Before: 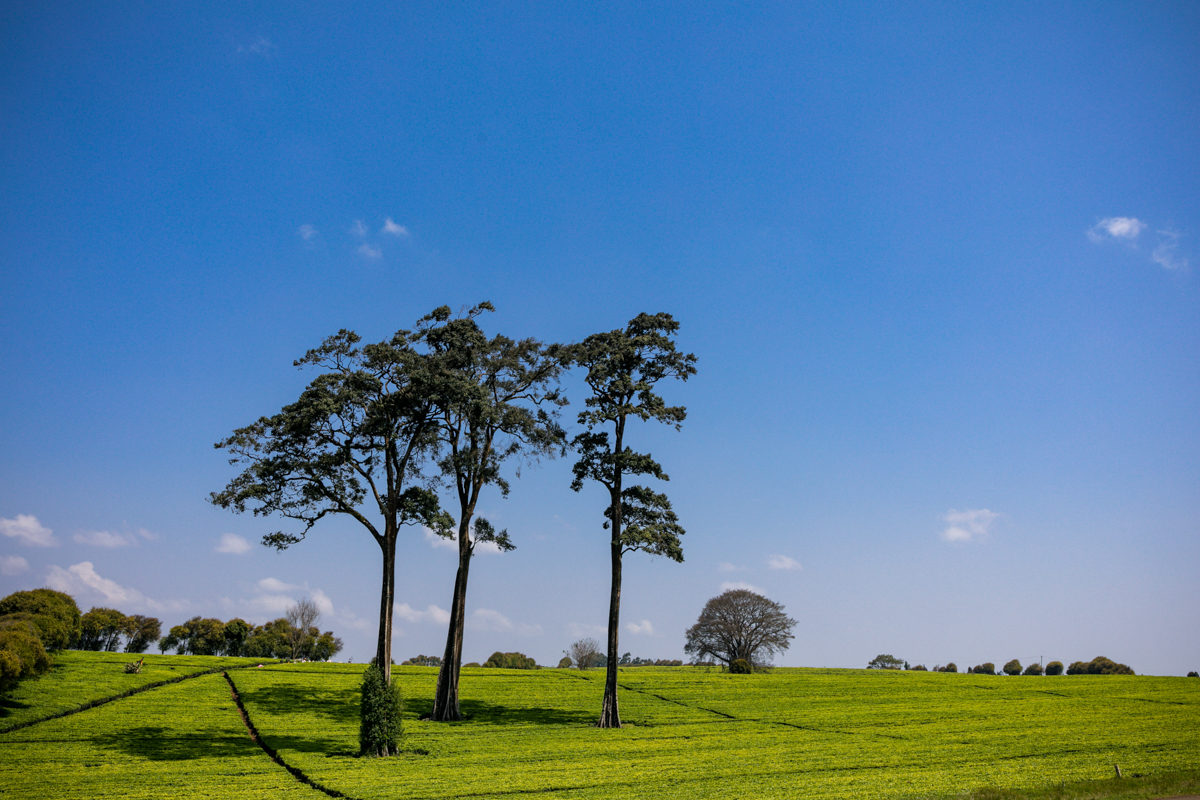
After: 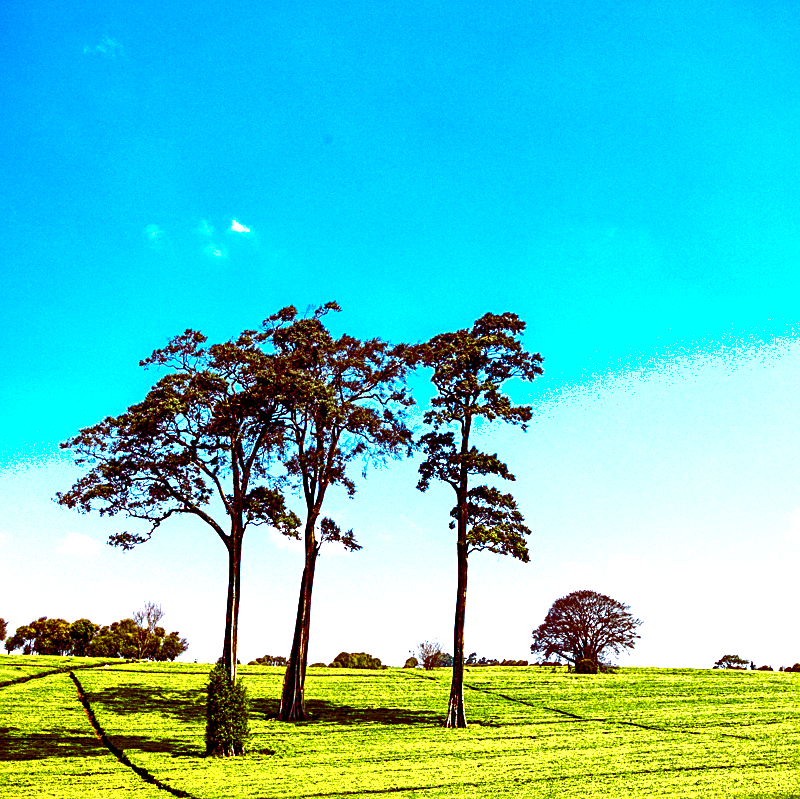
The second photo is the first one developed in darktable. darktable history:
local contrast: highlights 100%, shadows 100%, detail 201%, midtone range 0.2
color balance rgb: shadows lift › luminance -19.05%, shadows lift › chroma 35.257%, power › chroma 0.253%, power › hue 60.08°, linear chroma grading › global chroma 15.448%, perceptual saturation grading › global saturation 0.513%, perceptual saturation grading › mid-tones 6.285%, perceptual saturation grading › shadows 71.864%, global vibrance 50.77%
exposure: black level correction 0, exposure 1.896 EV, compensate highlight preservation false
sharpen: on, module defaults
shadows and highlights: radius 266, highlights color adjustment 55.4%, soften with gaussian
crop and rotate: left 12.856%, right 20.475%
